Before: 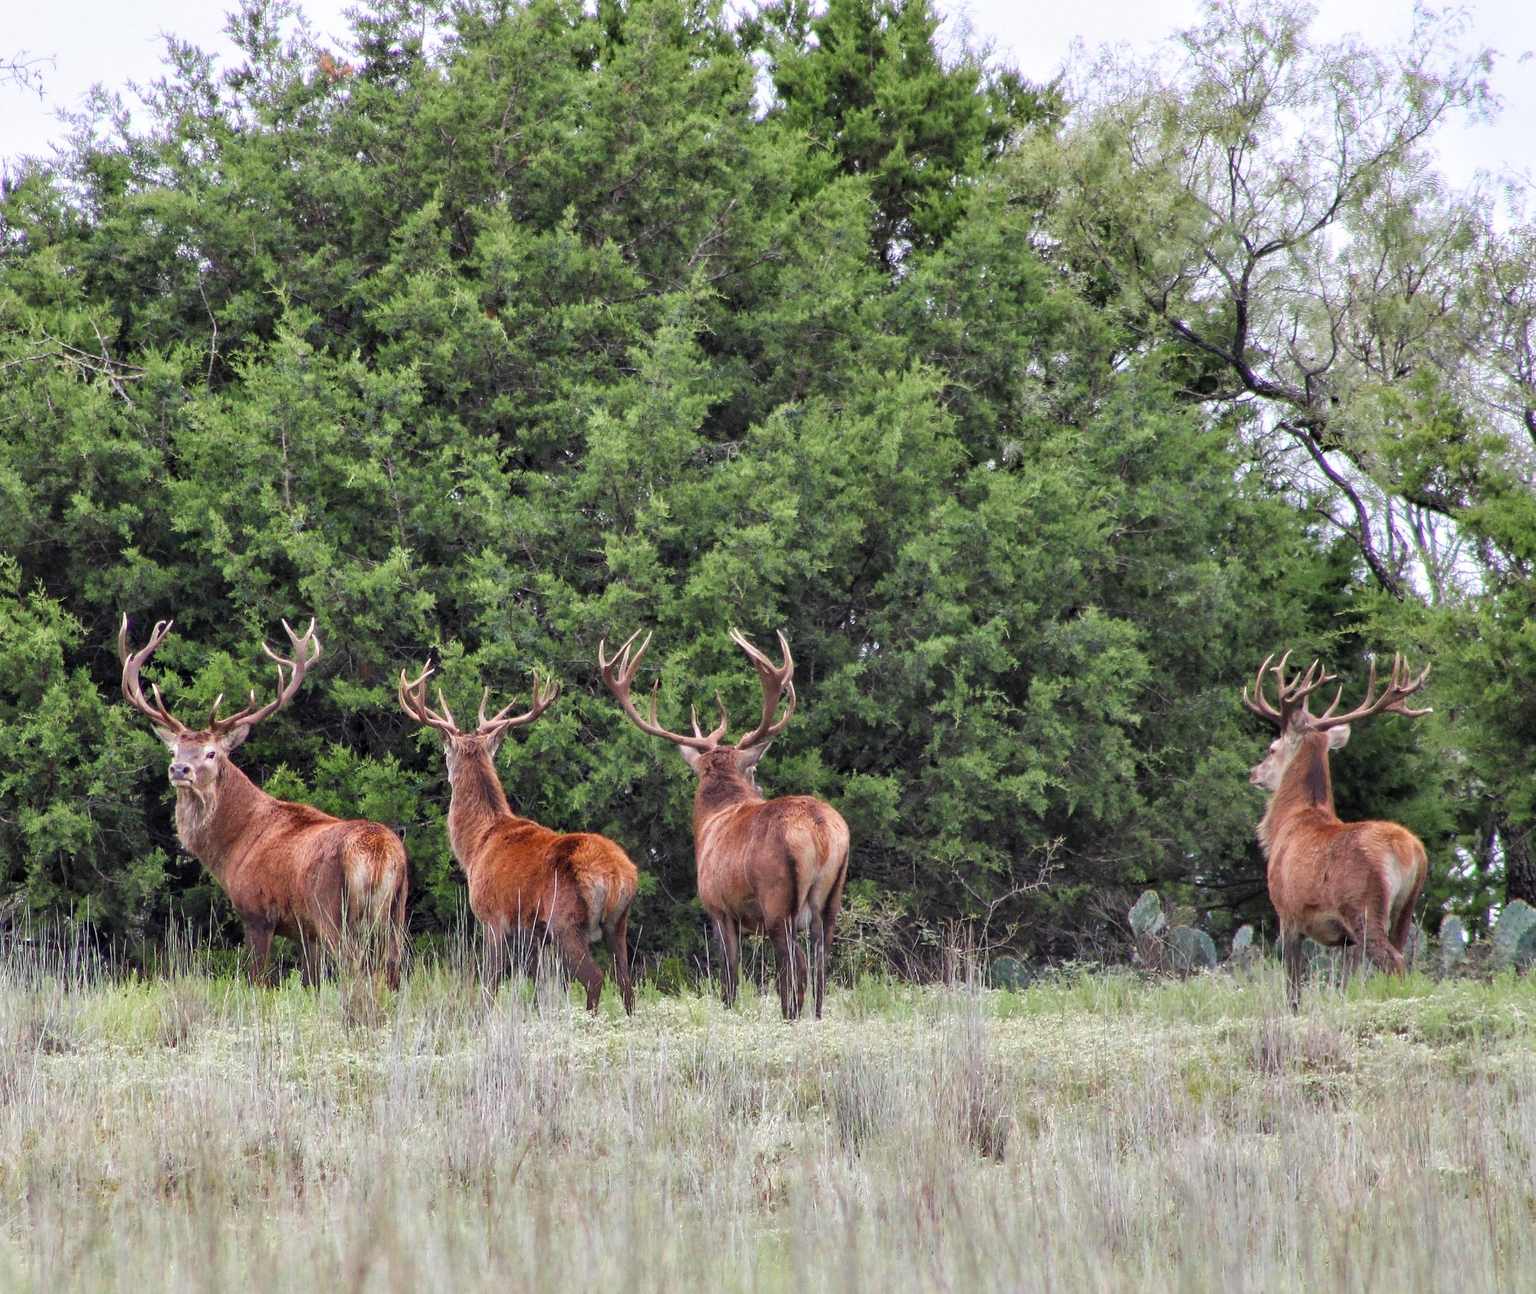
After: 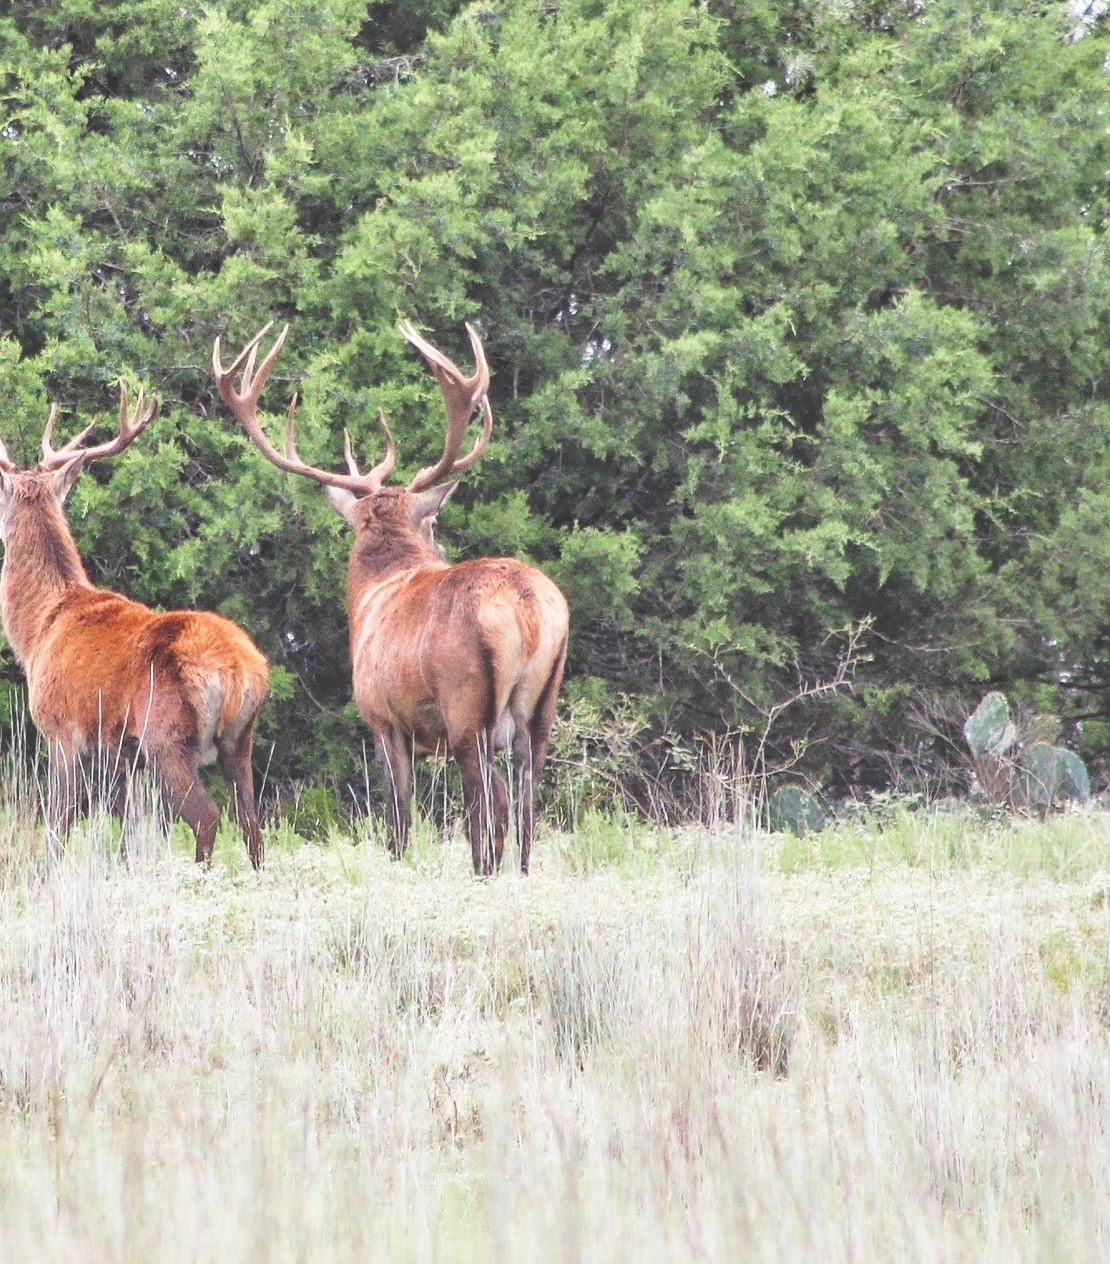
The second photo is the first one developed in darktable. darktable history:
crop and rotate: left 29.237%, top 31.152%, right 19.807%
exposure: black level correction -0.03, compensate highlight preservation false
base curve: curves: ch0 [(0, 0) (0.028, 0.03) (0.121, 0.232) (0.46, 0.748) (0.859, 0.968) (1, 1)], preserve colors none
